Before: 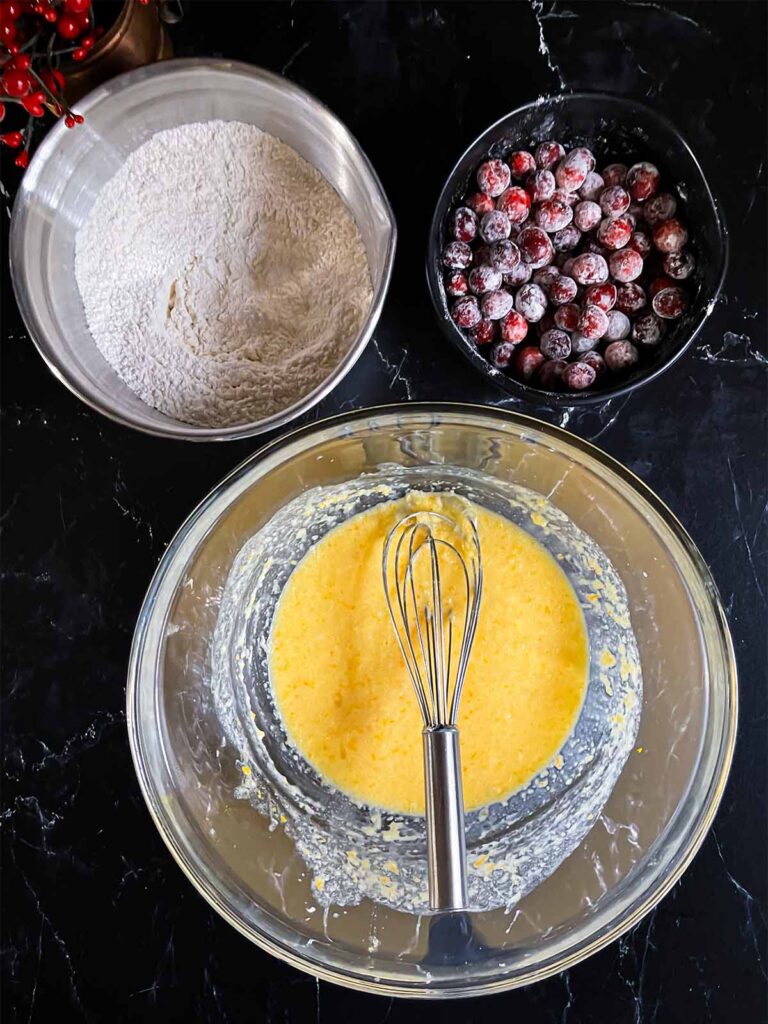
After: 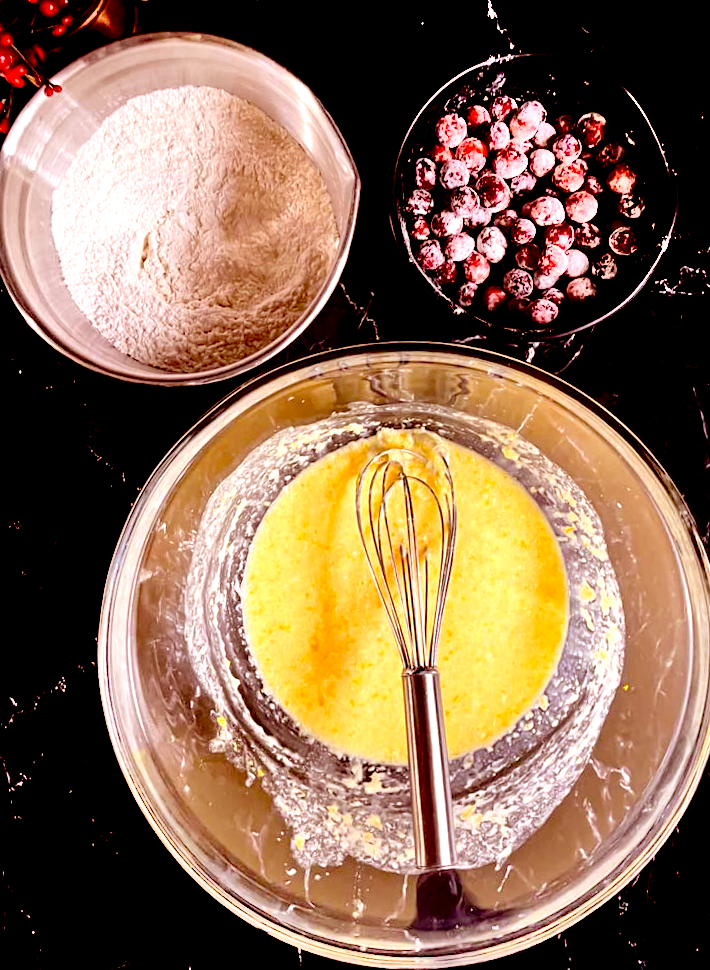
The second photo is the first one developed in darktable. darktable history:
exposure: black level correction 0.04, exposure 0.5 EV, compensate highlight preservation false
rotate and perspective: rotation -1.68°, lens shift (vertical) -0.146, crop left 0.049, crop right 0.912, crop top 0.032, crop bottom 0.96
shadows and highlights: shadows 37.27, highlights -28.18, soften with gaussian
color correction: highlights a* 9.03, highlights b* 8.71, shadows a* 40, shadows b* 40, saturation 0.8
tone equalizer: on, module defaults
